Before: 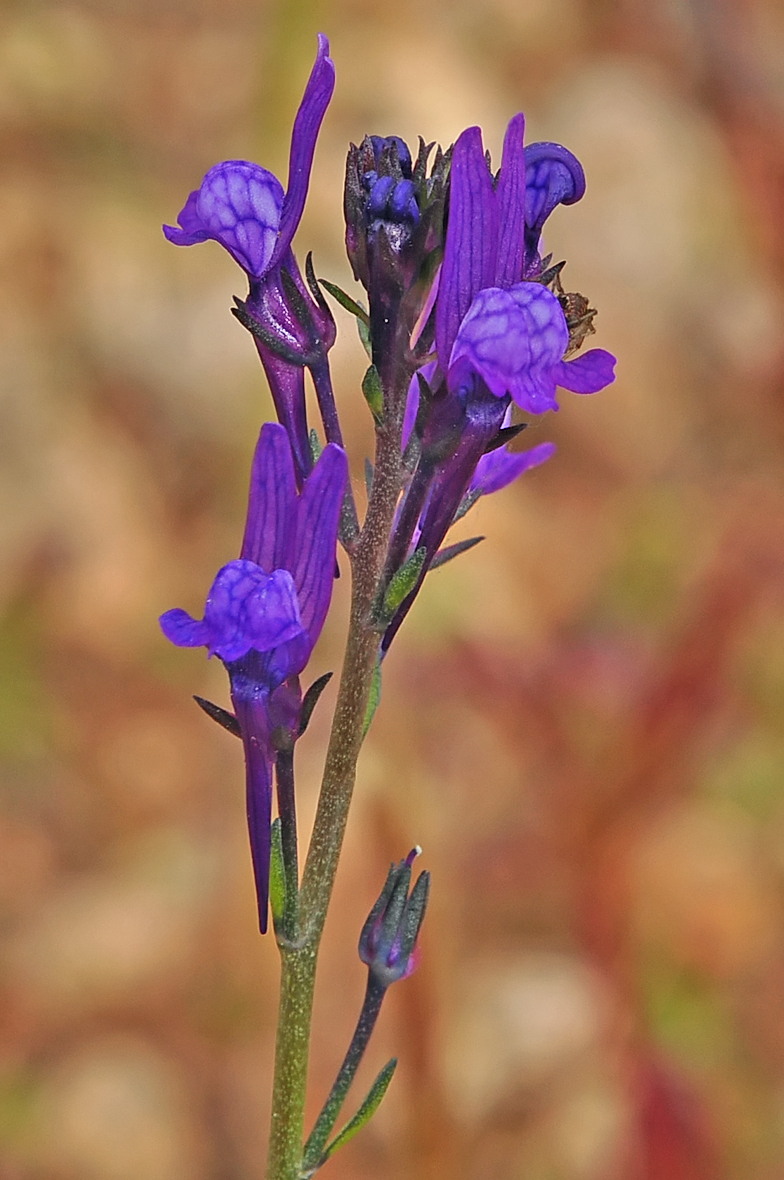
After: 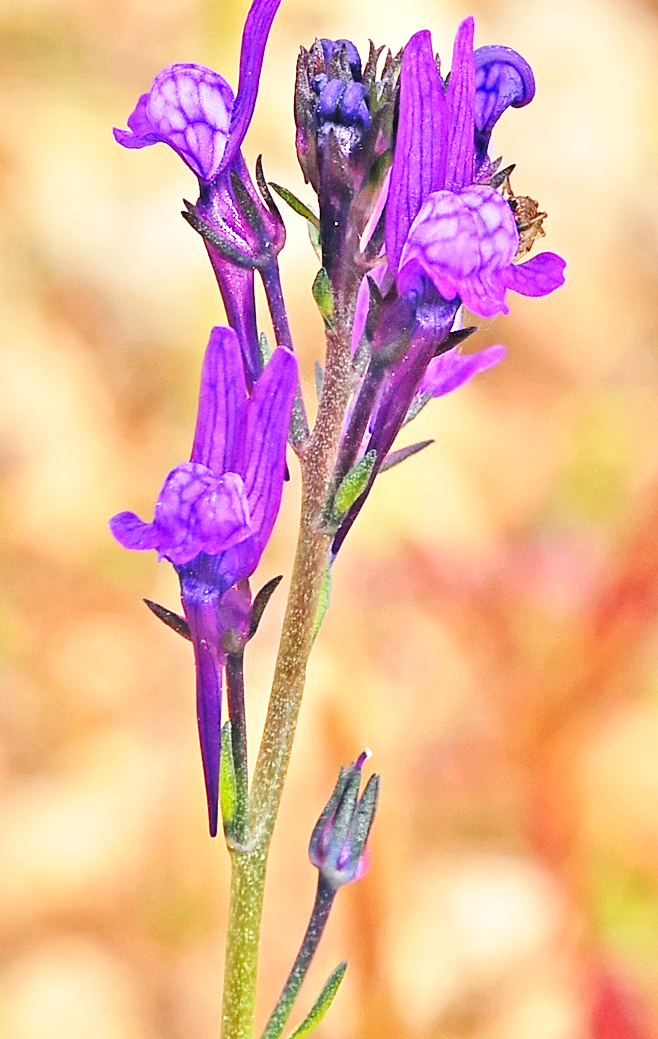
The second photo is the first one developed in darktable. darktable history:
crop: left 6.424%, top 8.262%, right 9.545%, bottom 3.669%
base curve: curves: ch0 [(0, 0) (0.032, 0.025) (0.121, 0.166) (0.206, 0.329) (0.605, 0.79) (1, 1)], preserve colors none
exposure: exposure 1.056 EV, compensate exposure bias true, compensate highlight preservation false
